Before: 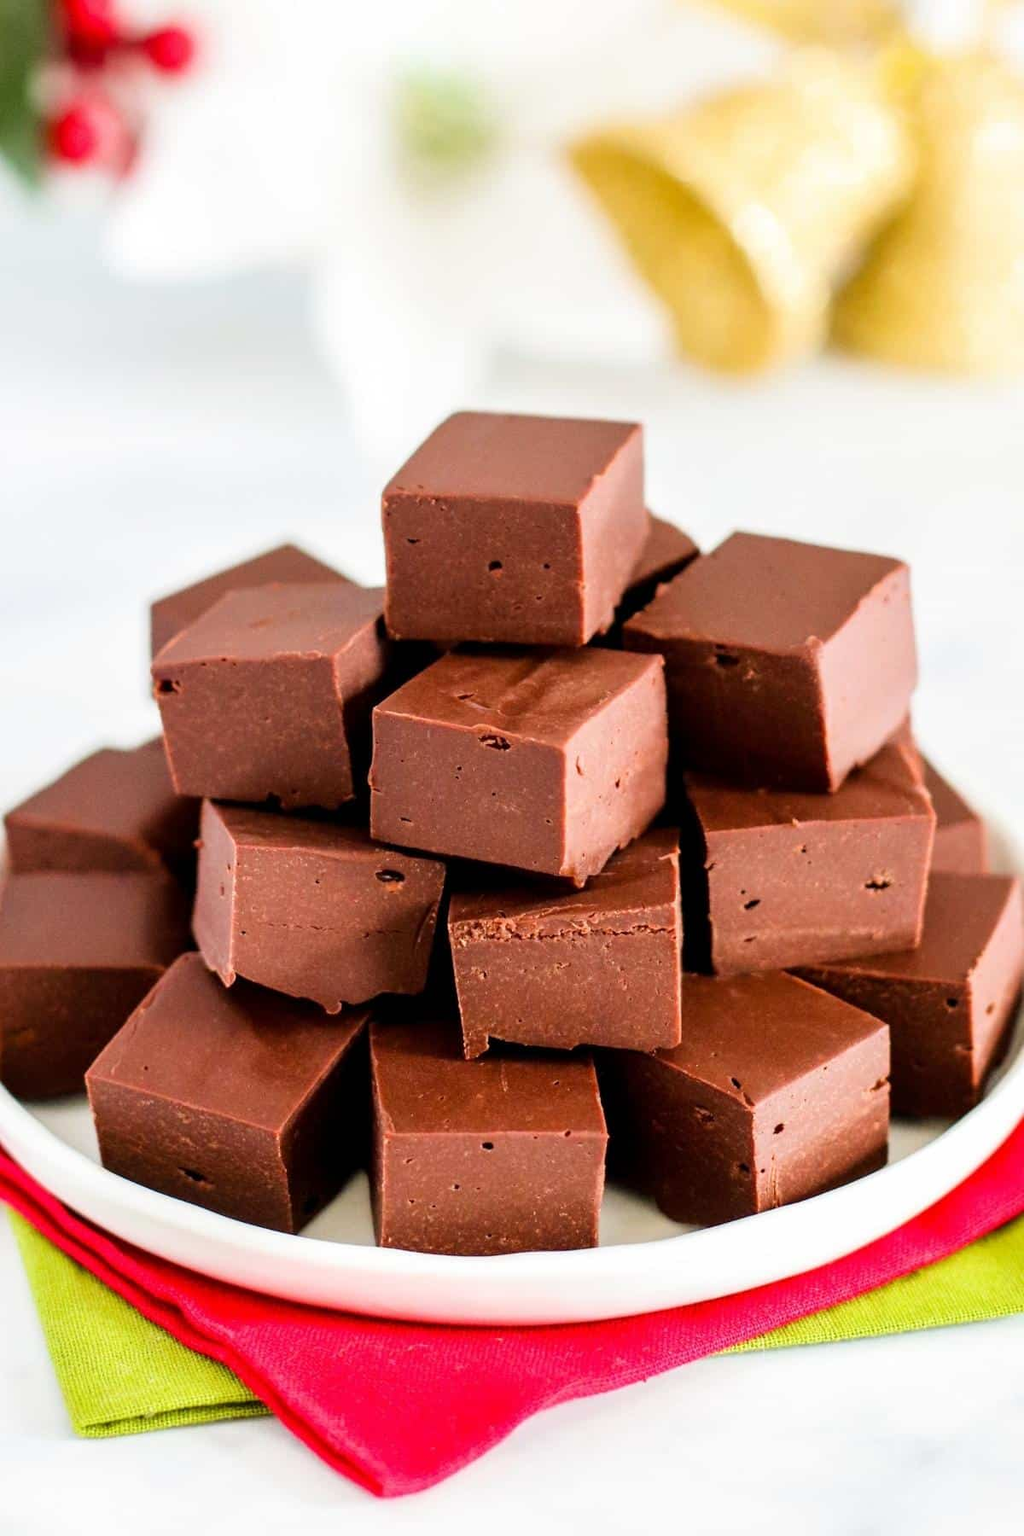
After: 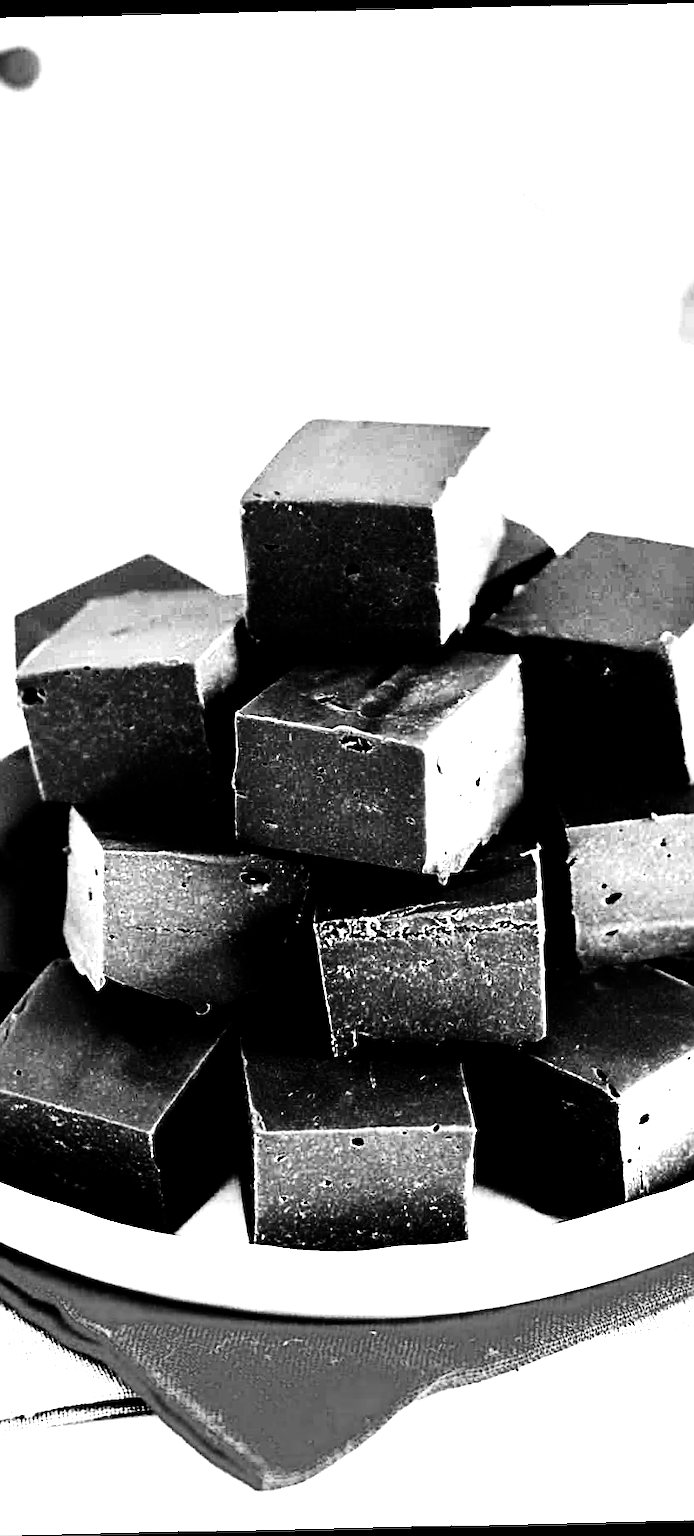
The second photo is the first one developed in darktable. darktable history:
color balance rgb: shadows lift › luminance -7.7%, shadows lift › chroma 2.13%, shadows lift › hue 165.27°, power › luminance -7.77%, power › chroma 1.1%, power › hue 215.88°, highlights gain › luminance 15.15%, highlights gain › chroma 7%, highlights gain › hue 125.57°, global offset › luminance -0.33%, global offset › chroma 0.11%, global offset › hue 165.27°, perceptual saturation grading › global saturation 24.42%, perceptual saturation grading › highlights -24.42%, perceptual saturation grading › mid-tones 24.42%, perceptual saturation grading › shadows 40%, perceptual brilliance grading › global brilliance -5%, perceptual brilliance grading › highlights 24.42%, perceptual brilliance grading › mid-tones 7%, perceptual brilliance grading › shadows -5%
crop and rotate: left 14.292%, right 19.041%
sharpen: on, module defaults
tone equalizer: -8 EV -1.08 EV, -7 EV -1.01 EV, -6 EV -0.867 EV, -5 EV -0.578 EV, -3 EV 0.578 EV, -2 EV 0.867 EV, -1 EV 1.01 EV, +0 EV 1.08 EV, edges refinement/feathering 500, mask exposure compensation -1.57 EV, preserve details no
contrast brightness saturation: contrast 0.02, brightness -1, saturation -1
base curve: curves: ch0 [(0, 0) (0.028, 0.03) (0.121, 0.232) (0.46, 0.748) (0.859, 0.968) (1, 1)], preserve colors none
color zones: curves: ch2 [(0, 0.488) (0.143, 0.417) (0.286, 0.212) (0.429, 0.179) (0.571, 0.154) (0.714, 0.415) (0.857, 0.495) (1, 0.488)]
rotate and perspective: rotation -1.24°, automatic cropping off
